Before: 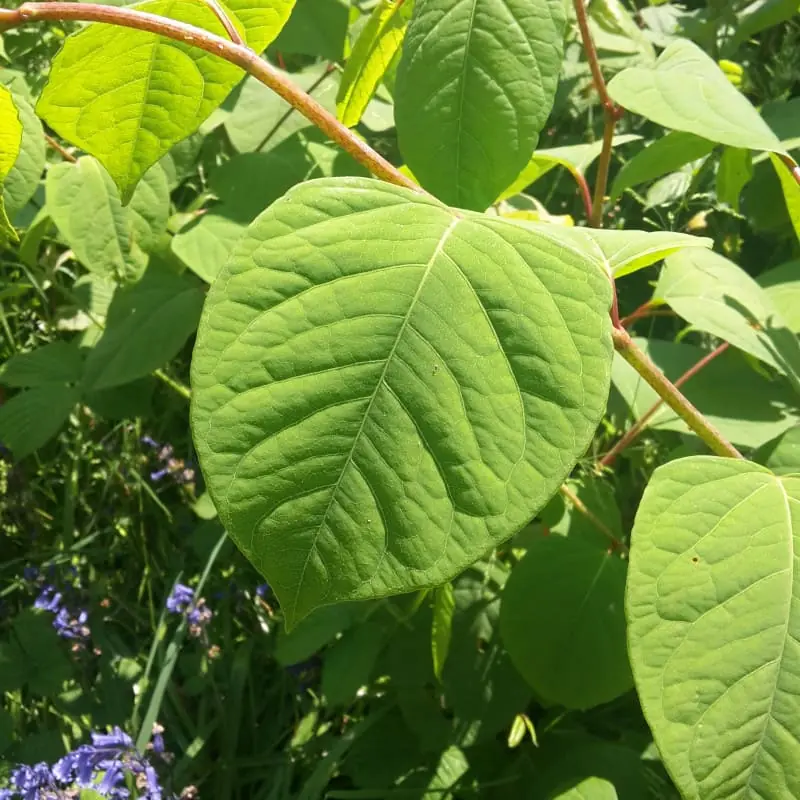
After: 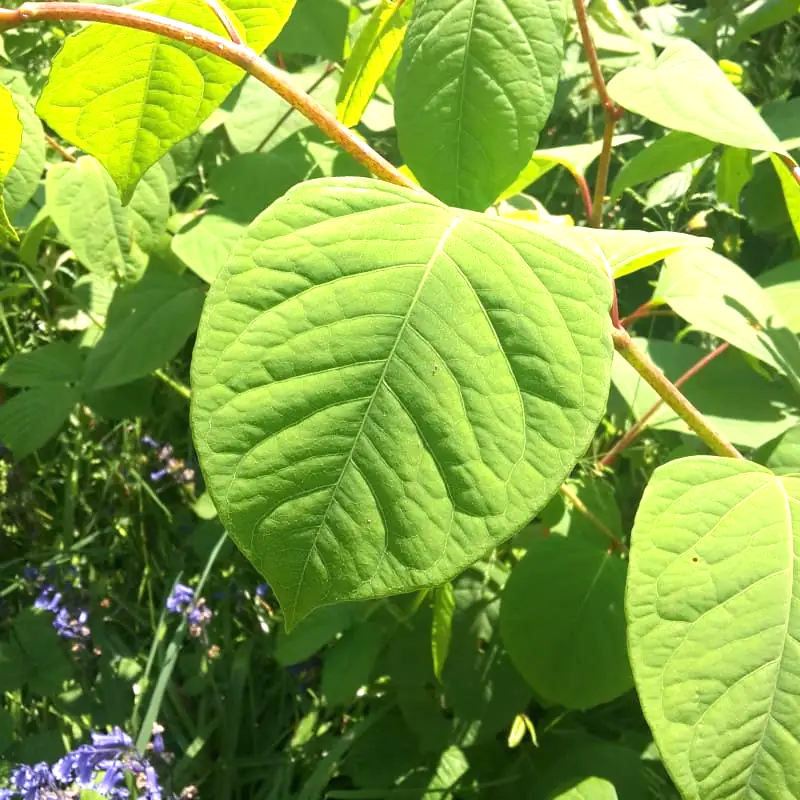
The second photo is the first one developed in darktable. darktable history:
exposure: exposure 0.558 EV, compensate exposure bias true, compensate highlight preservation false
